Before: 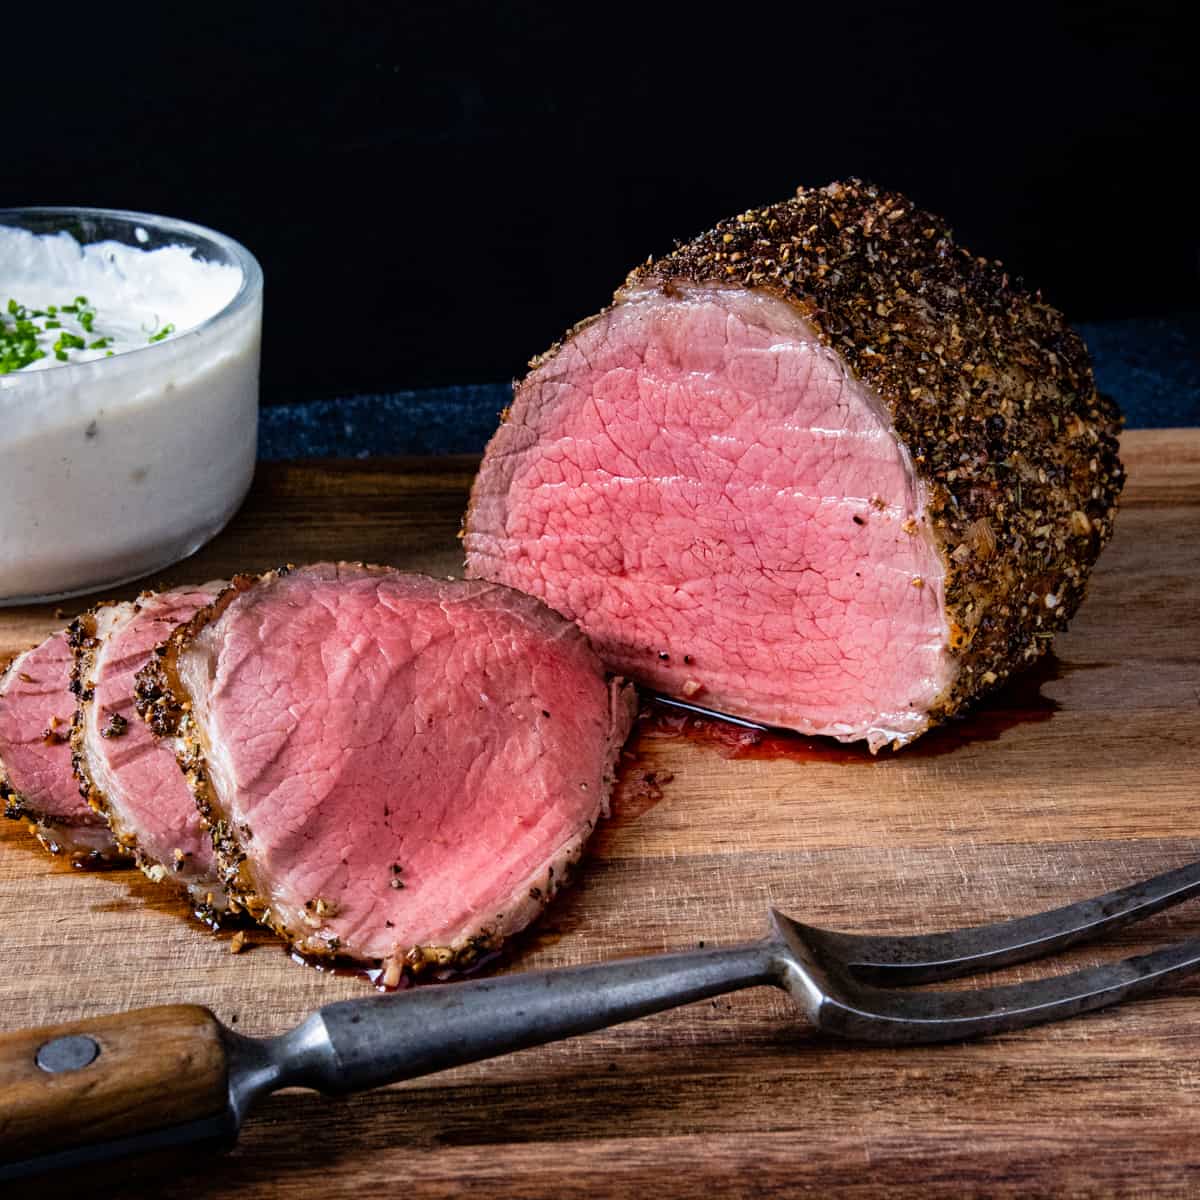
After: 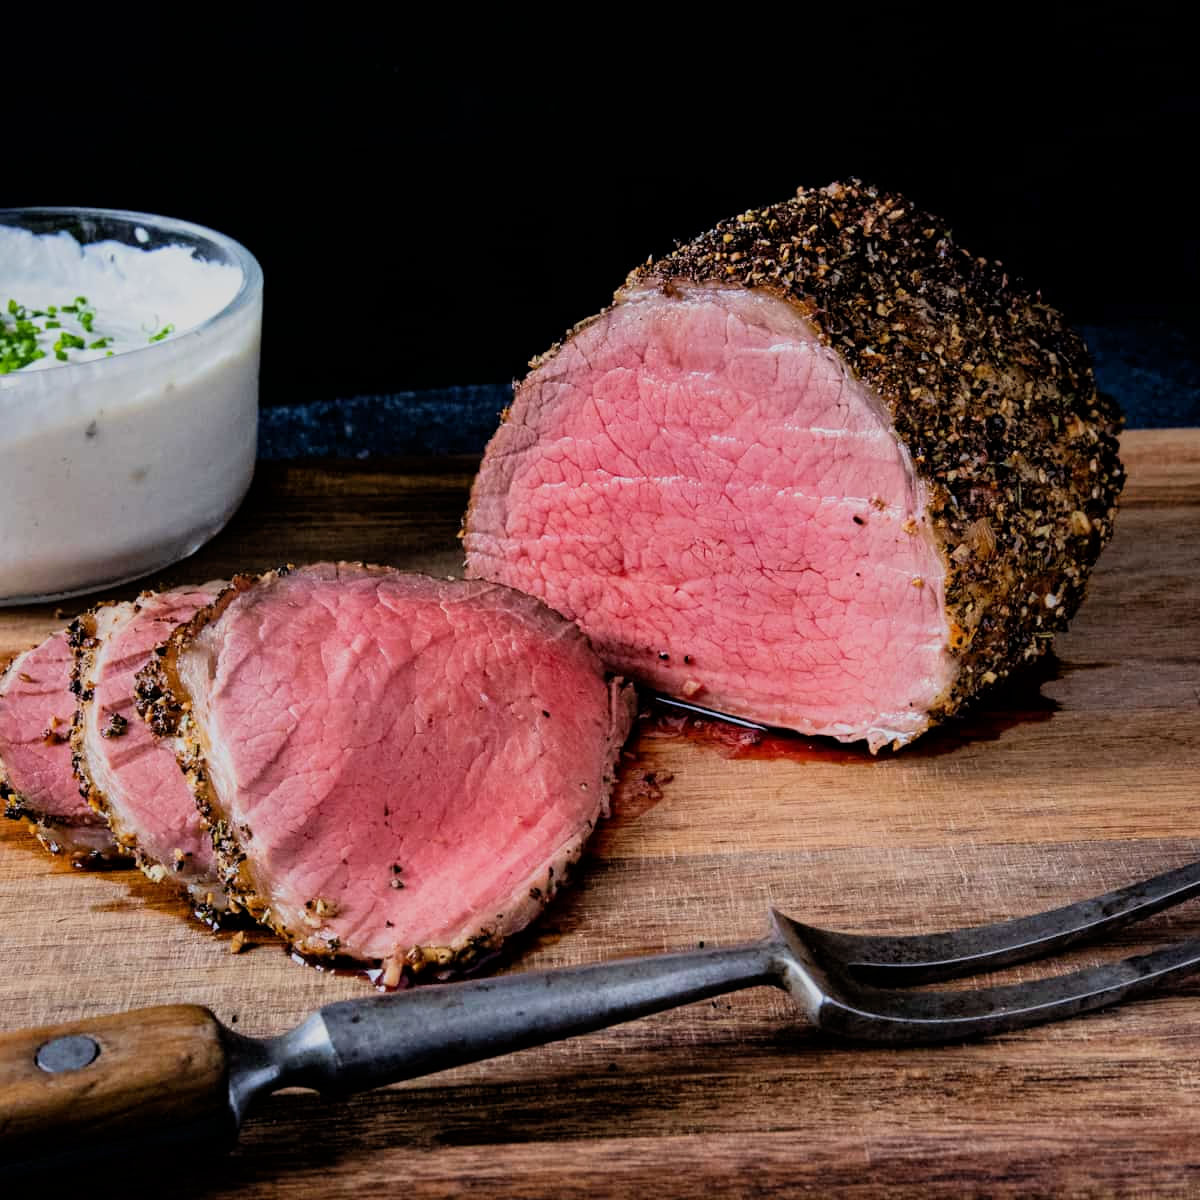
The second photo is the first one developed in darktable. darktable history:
exposure: exposure 0.131 EV, compensate highlight preservation false
filmic rgb: black relative exposure -7.65 EV, white relative exposure 4.56 EV, hardness 3.61, color science v6 (2022)
